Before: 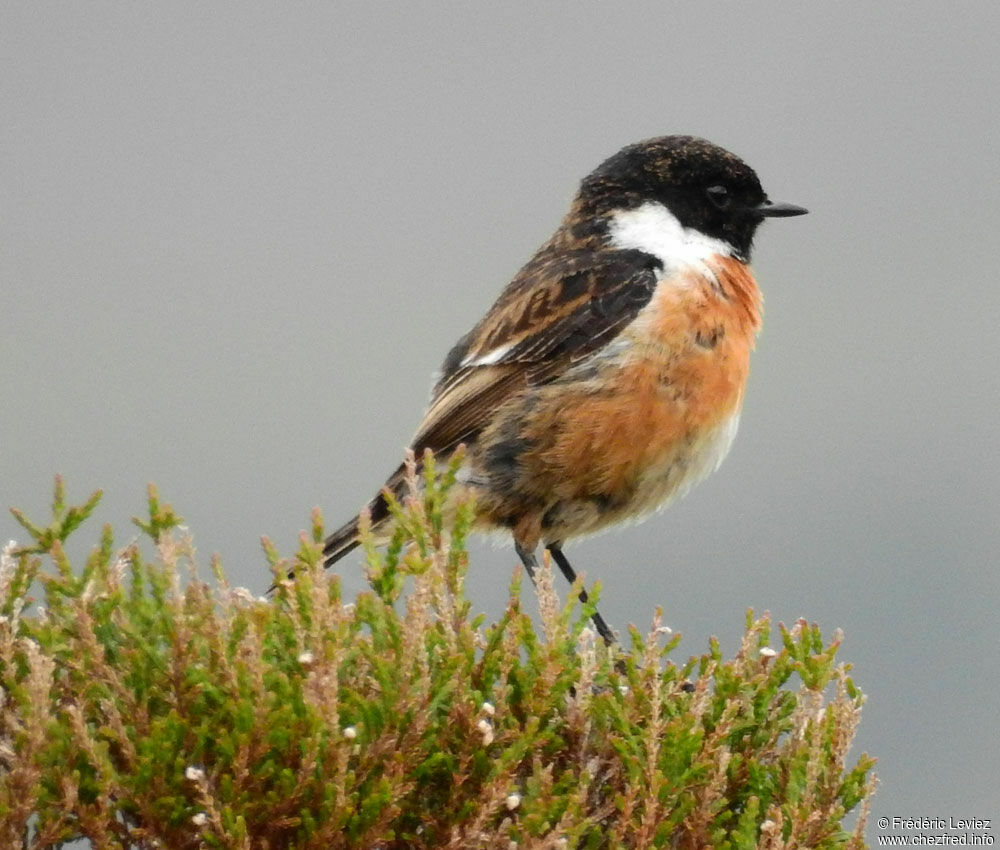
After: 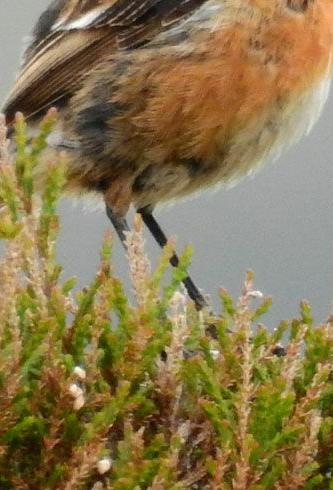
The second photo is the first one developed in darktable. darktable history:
crop: left 40.998%, top 39.611%, right 25.649%, bottom 2.74%
